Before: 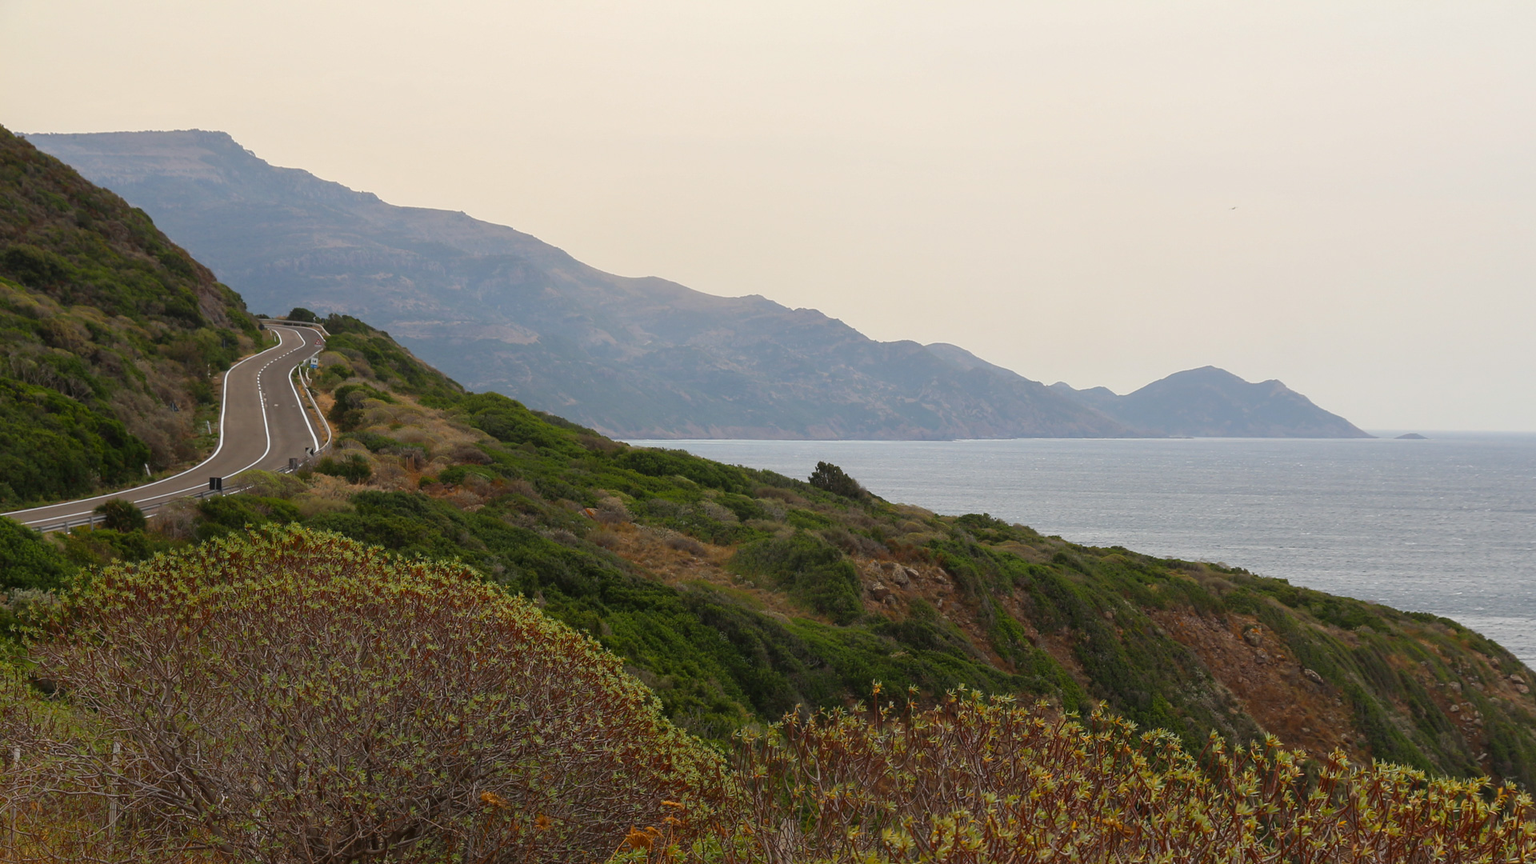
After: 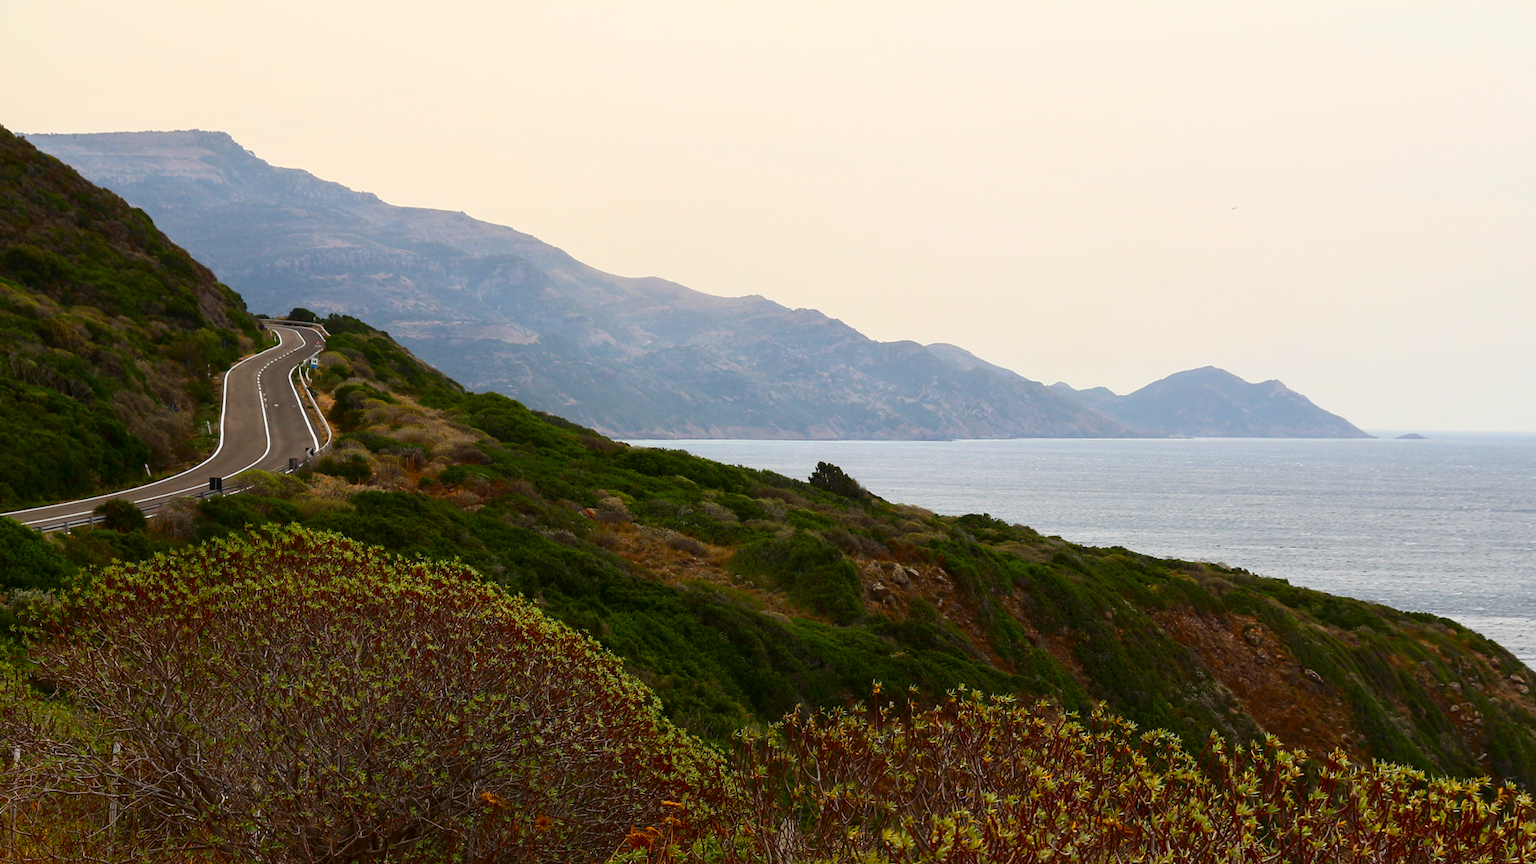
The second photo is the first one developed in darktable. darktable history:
contrast brightness saturation: contrast 0.28
color correction: saturation 1.32
